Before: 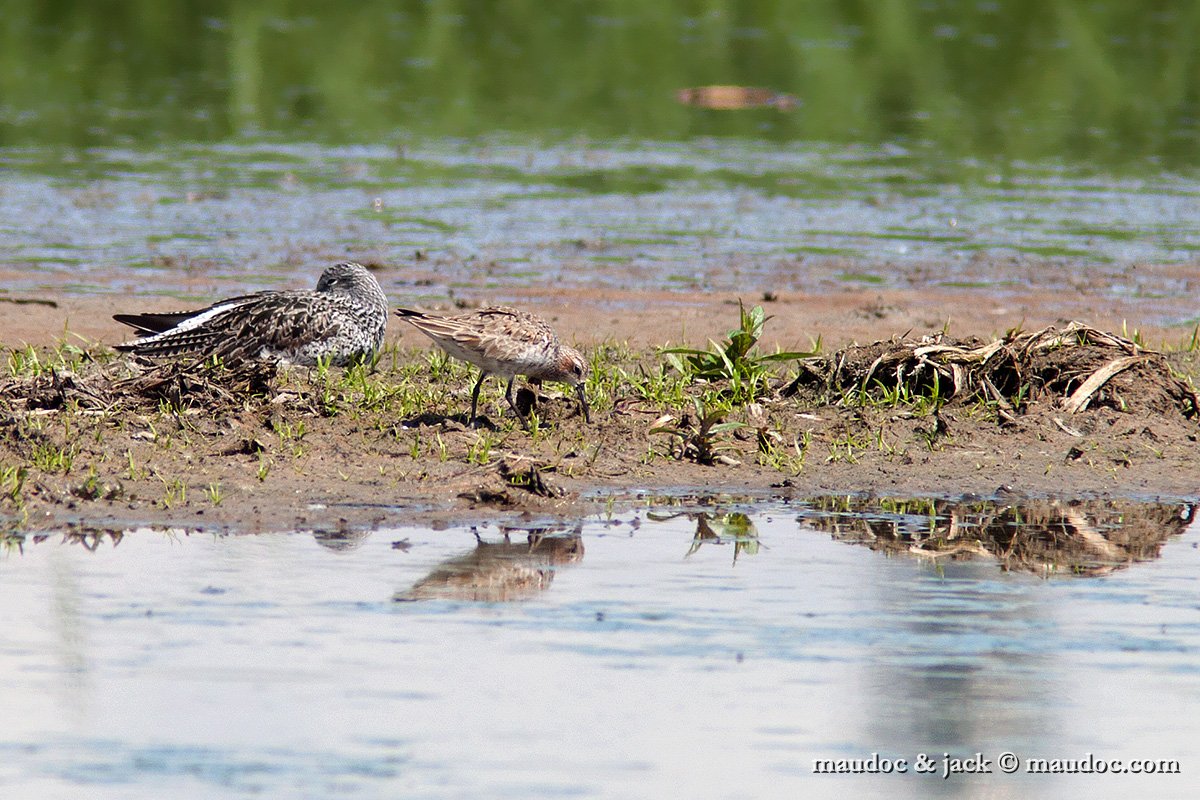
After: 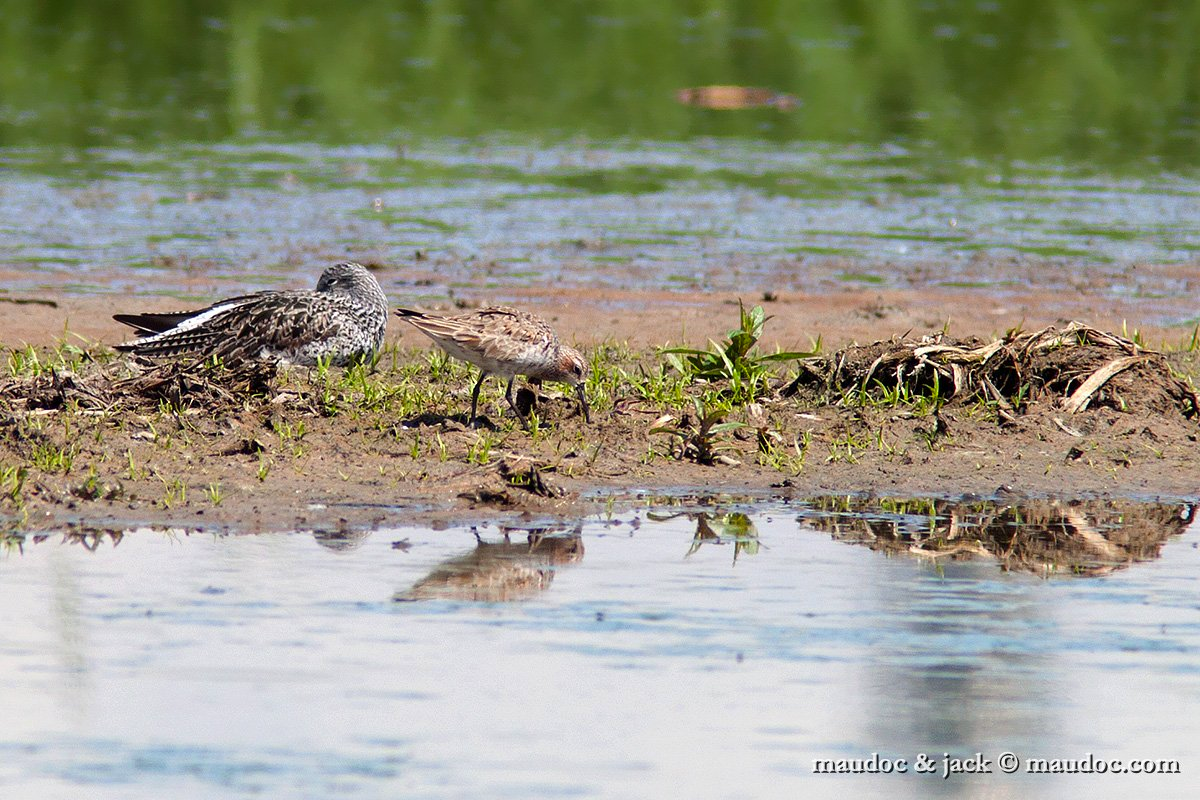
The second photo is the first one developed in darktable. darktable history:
contrast brightness saturation: saturation 0.132
